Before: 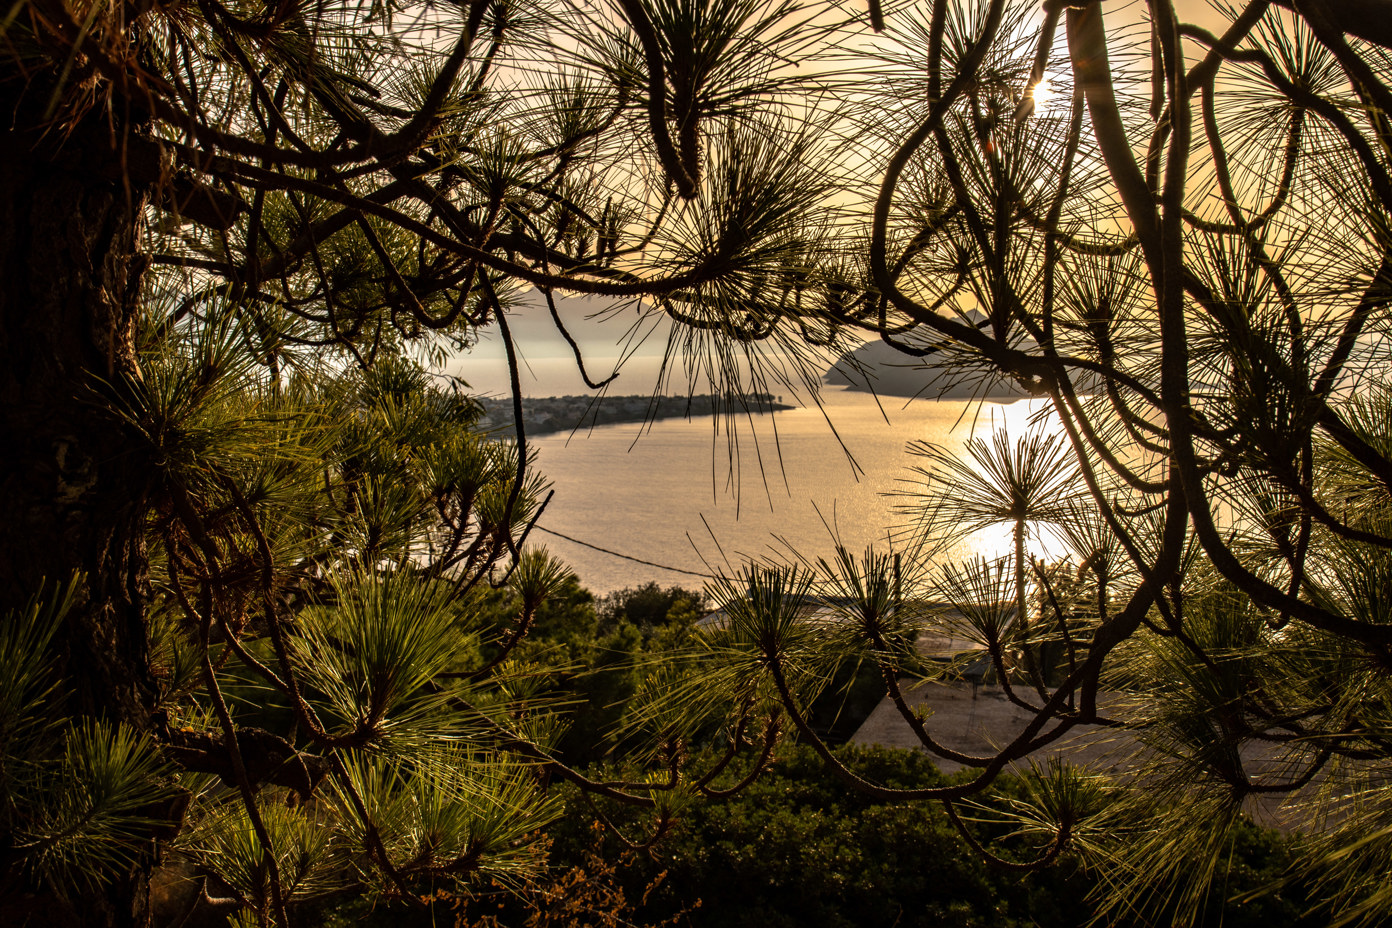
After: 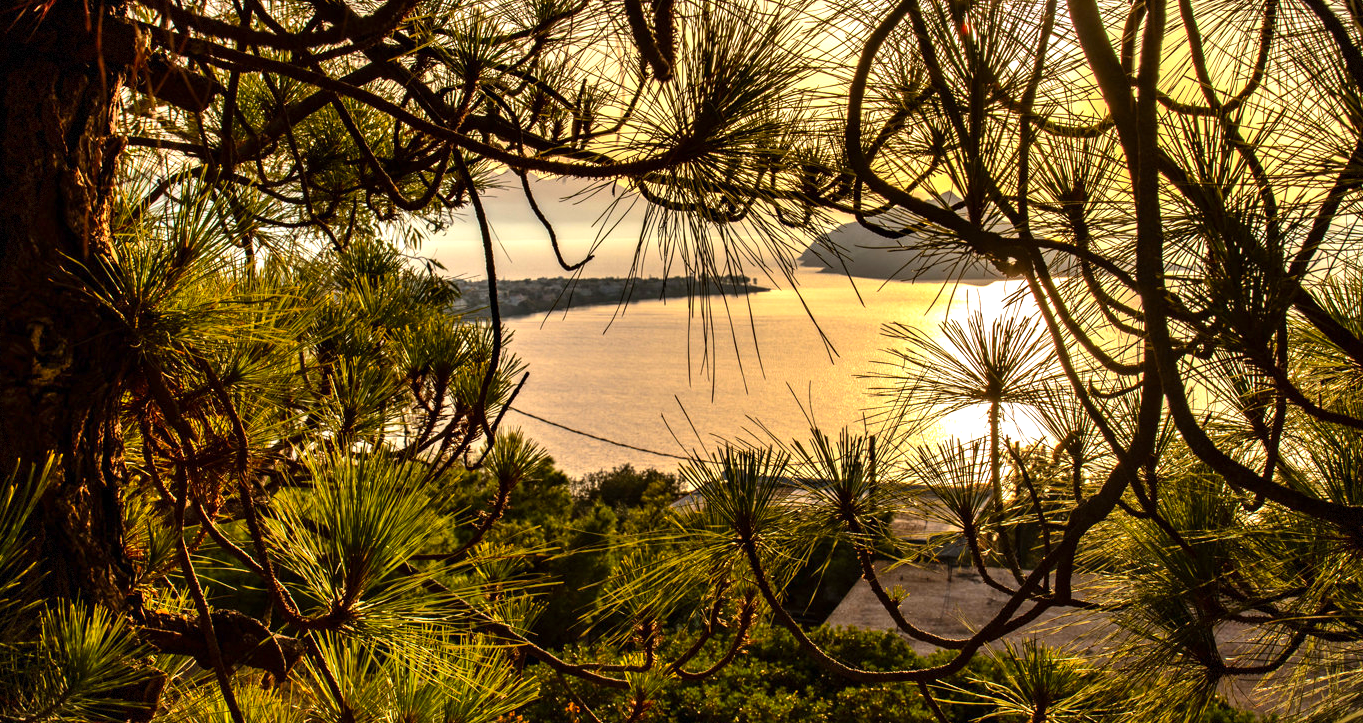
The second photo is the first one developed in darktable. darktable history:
contrast brightness saturation: contrast 0.09, saturation 0.28
shadows and highlights: shadows 49, highlights -41, soften with gaussian
crop and rotate: left 1.814%, top 12.818%, right 0.25%, bottom 9.225%
exposure: exposure 0.6 EV, compensate highlight preservation false
vignetting: fall-off start 100%, brightness -0.406, saturation -0.3, width/height ratio 1.324, dithering 8-bit output, unbound false
